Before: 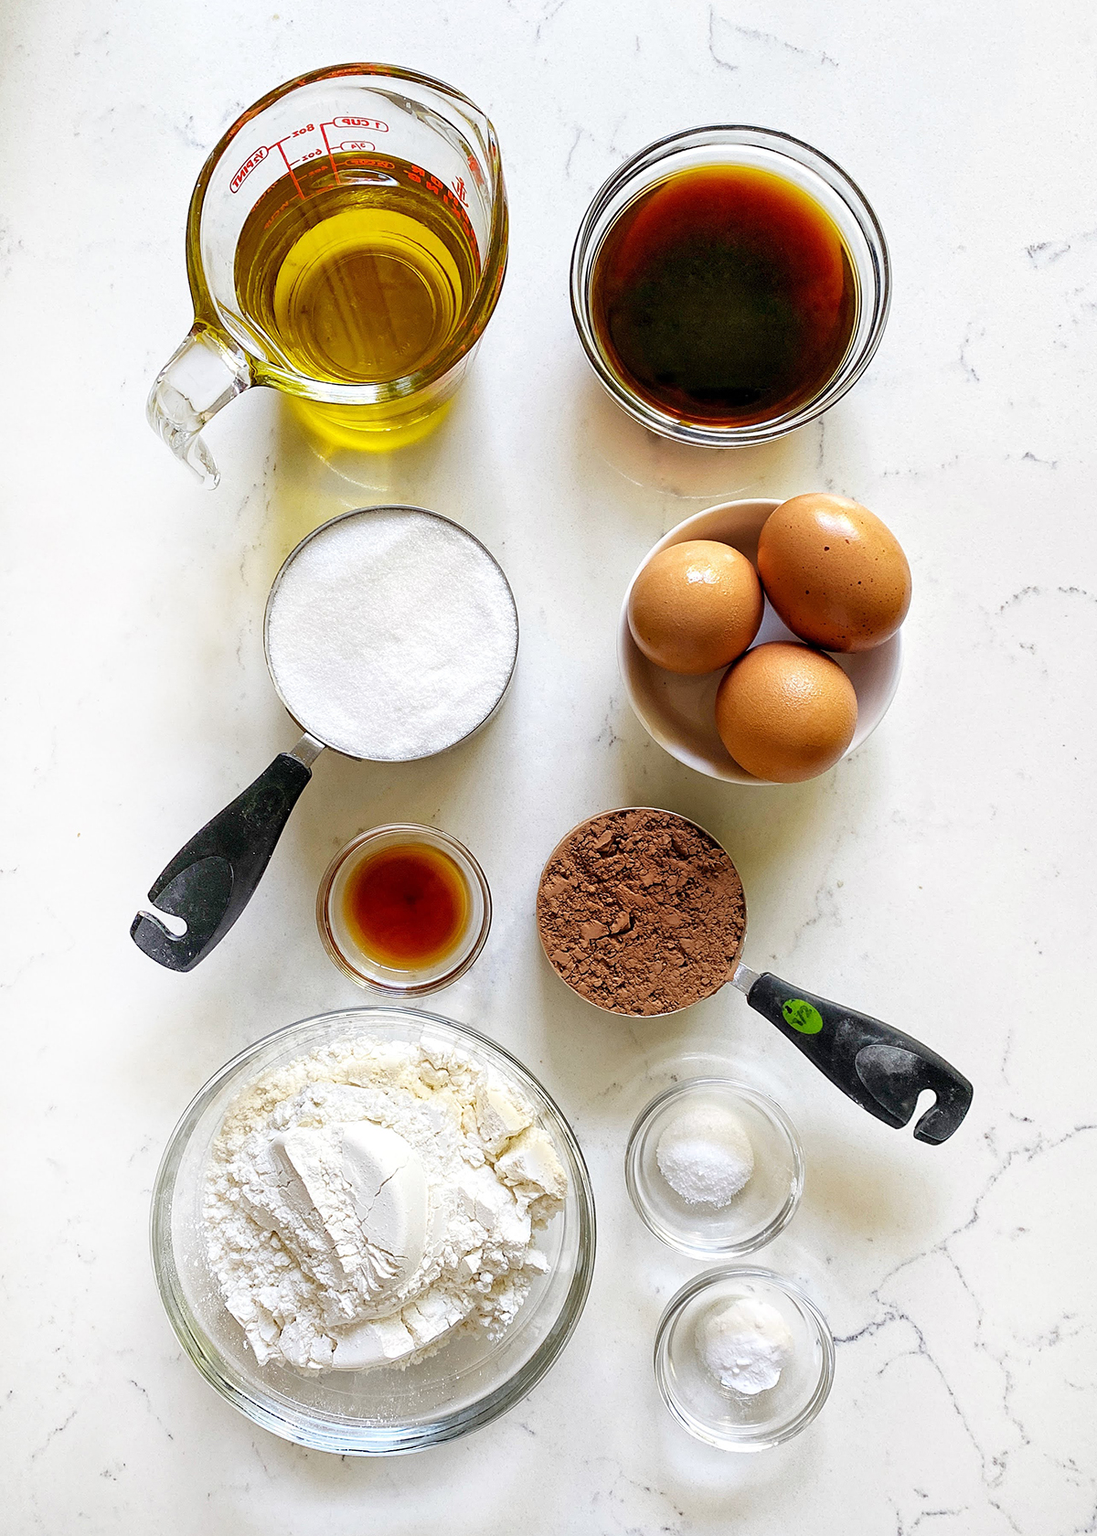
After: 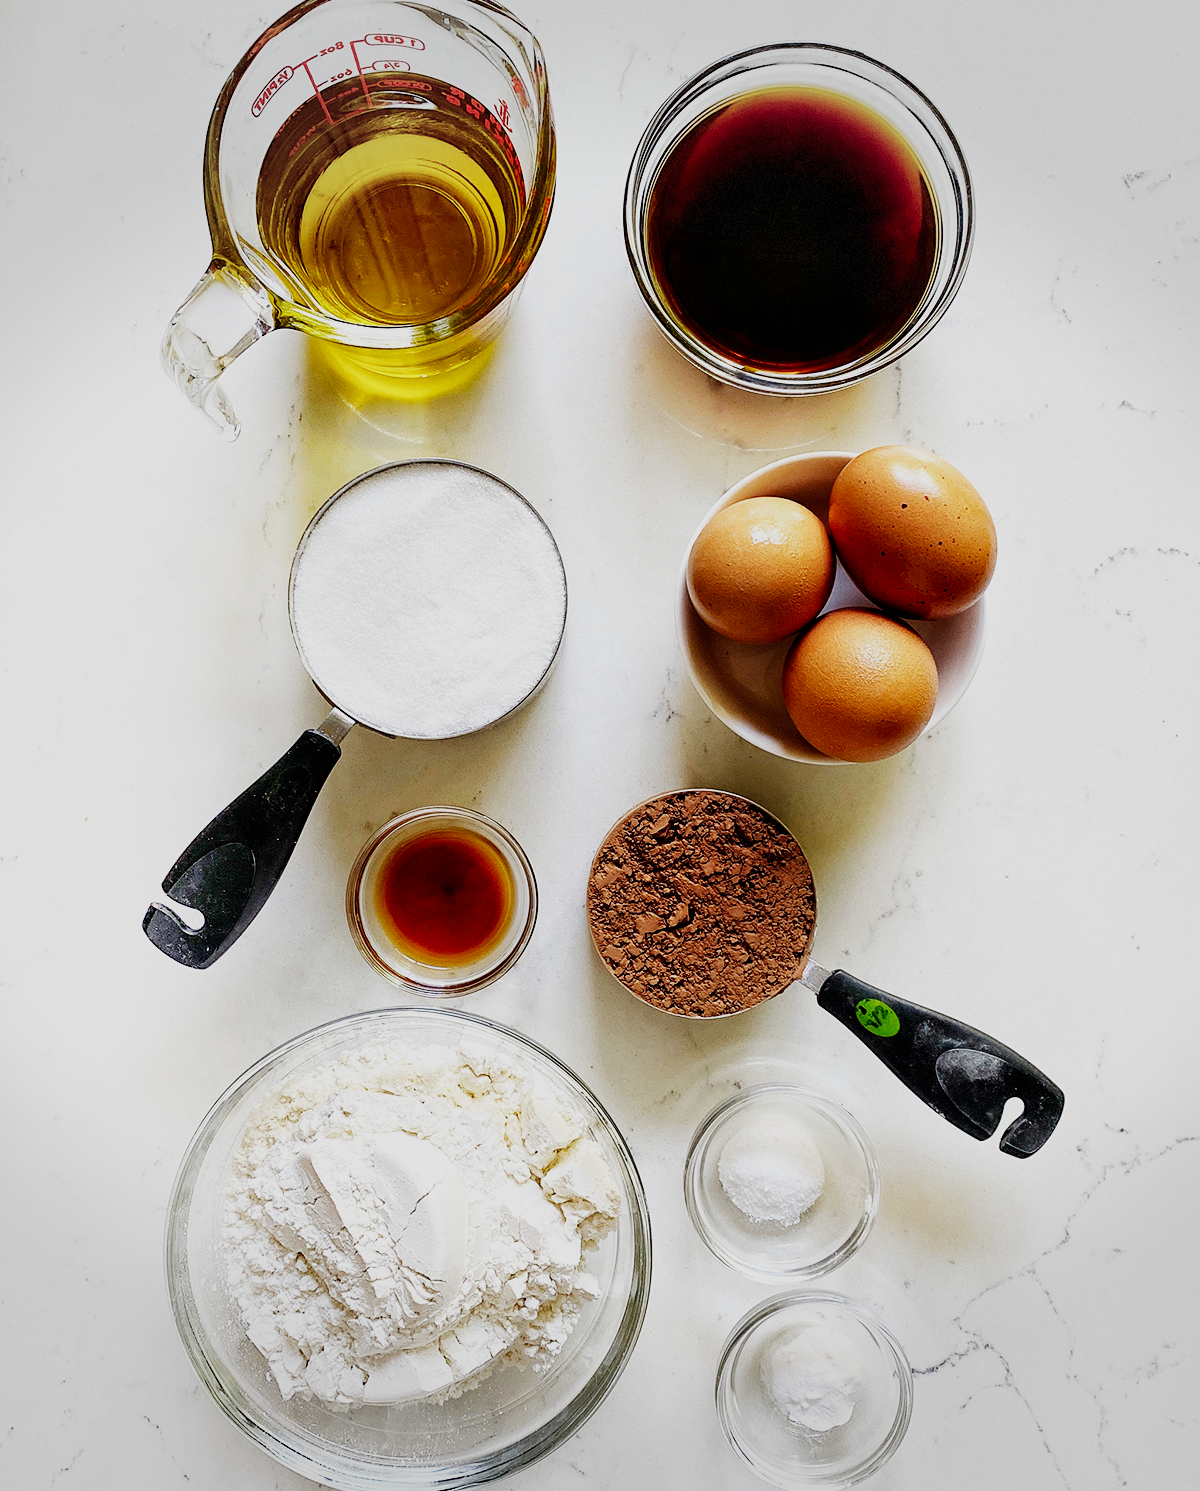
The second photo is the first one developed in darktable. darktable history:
exposure: black level correction 0.002, exposure -0.1 EV, compensate highlight preservation false
vignetting: fall-off start 91%, fall-off radius 39.39%, brightness -0.182, saturation -0.3, width/height ratio 1.219, shape 1.3, dithering 8-bit output, unbound false
sigmoid: contrast 1.8, skew -0.2, preserve hue 0%, red attenuation 0.1, red rotation 0.035, green attenuation 0.1, green rotation -0.017, blue attenuation 0.15, blue rotation -0.052, base primaries Rec2020
crop and rotate: top 5.609%, bottom 5.609%
